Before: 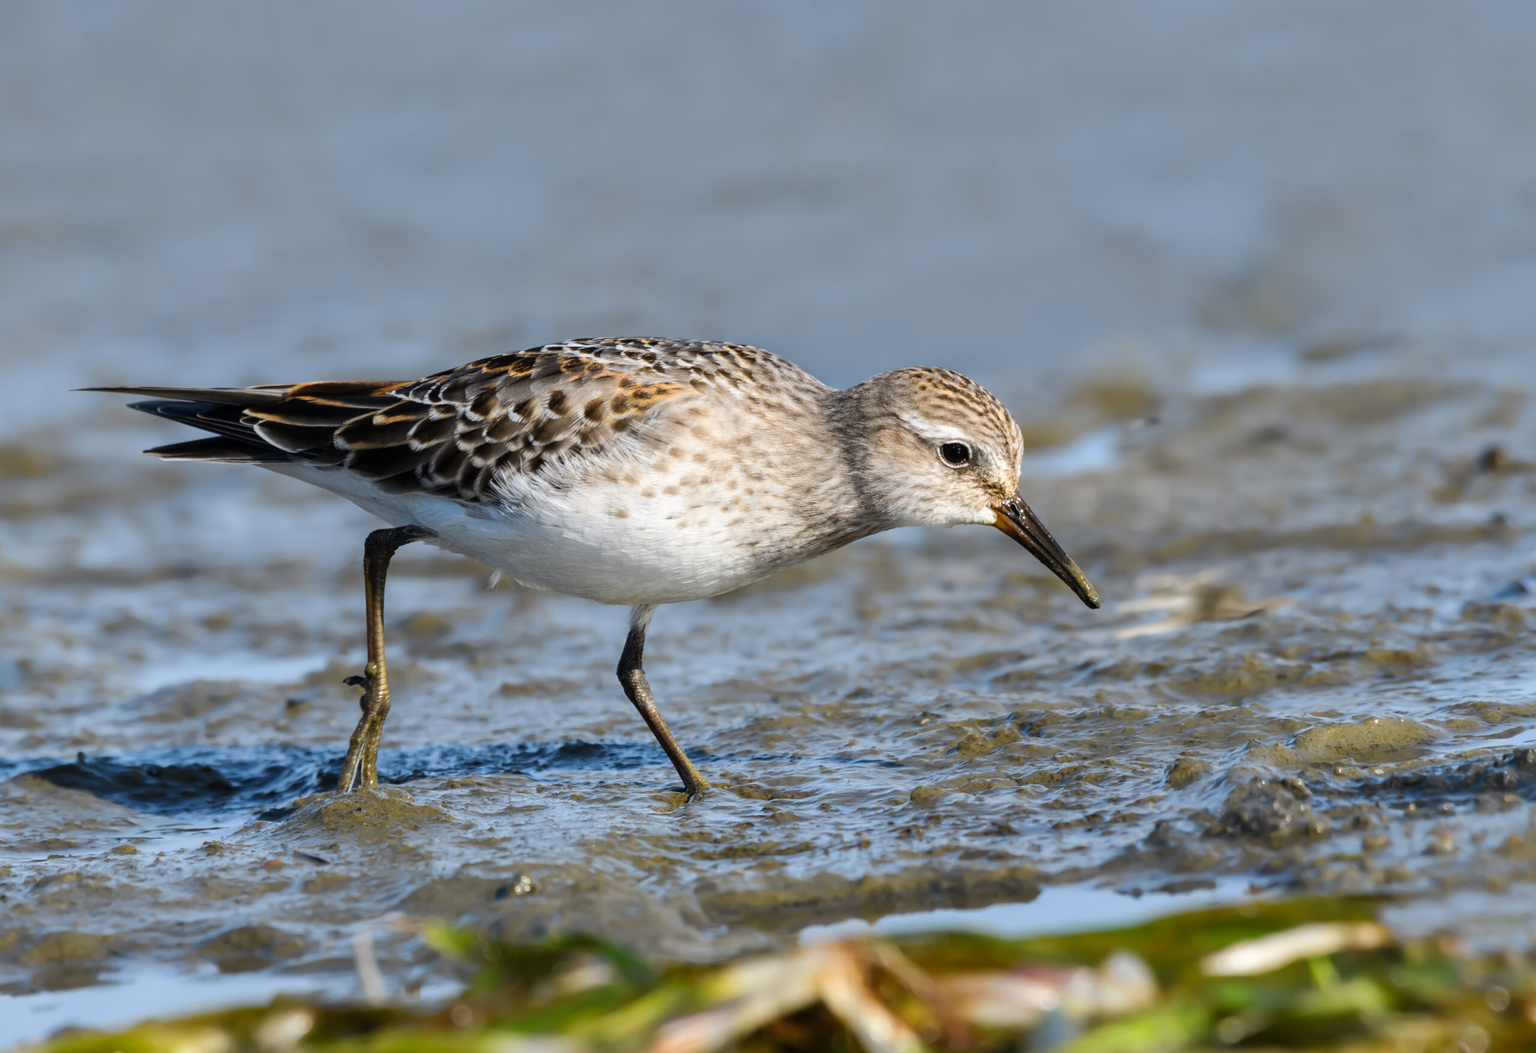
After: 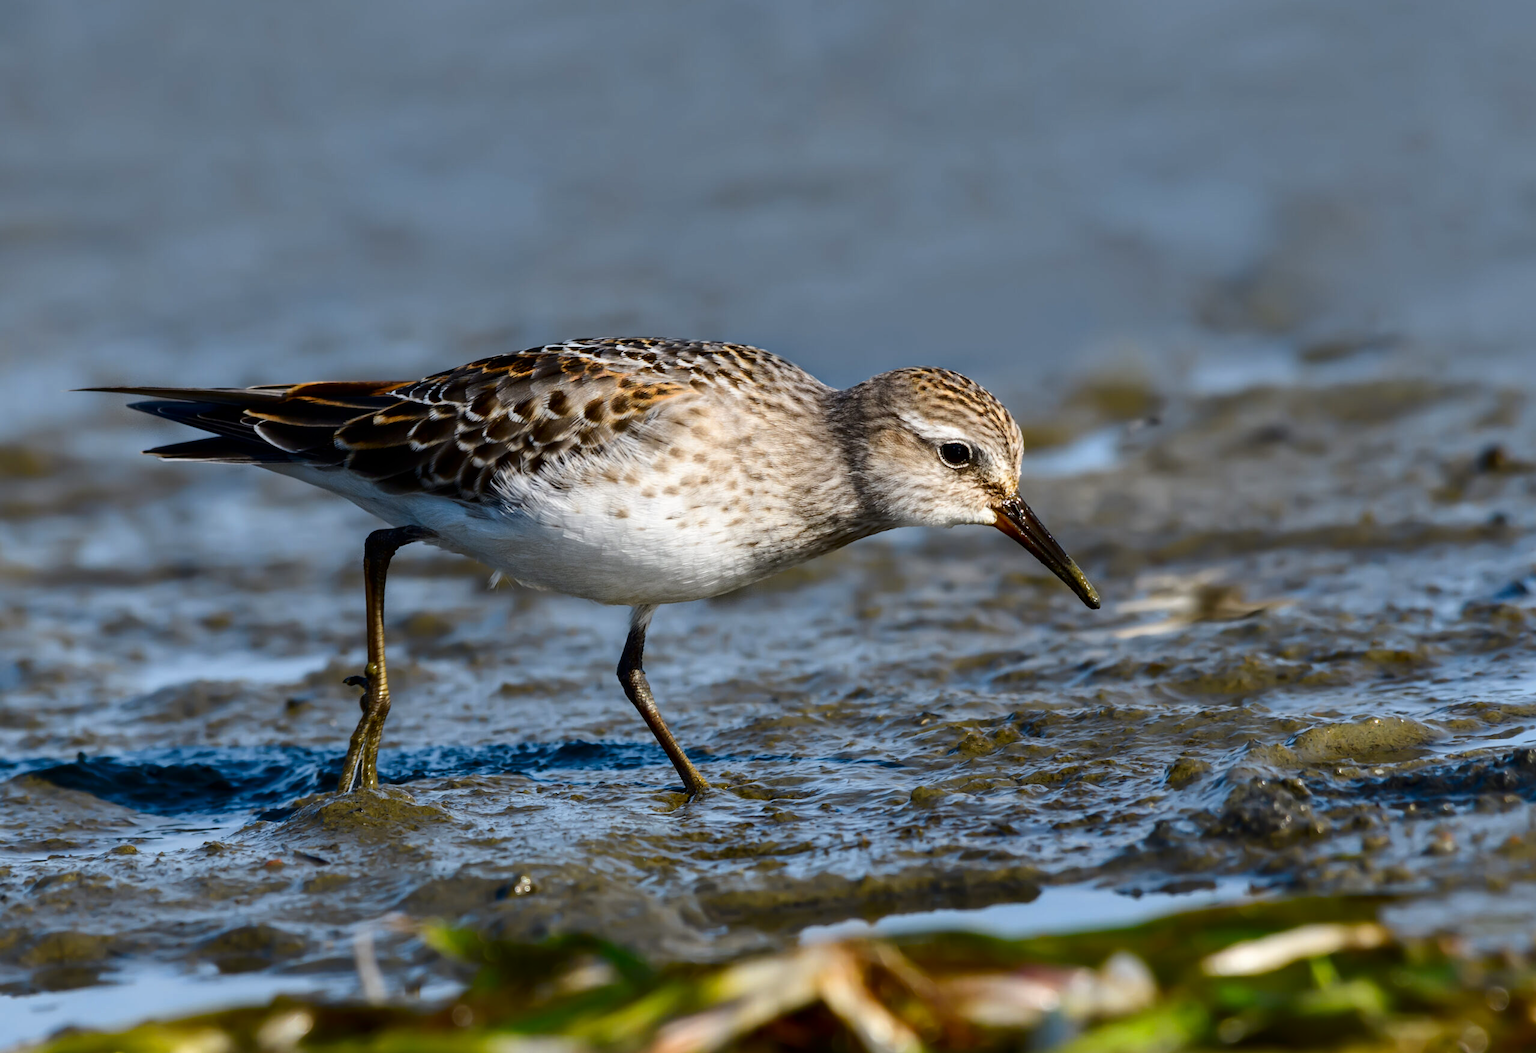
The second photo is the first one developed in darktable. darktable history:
contrast brightness saturation: contrast 0.135, brightness -0.222, saturation 0.137
